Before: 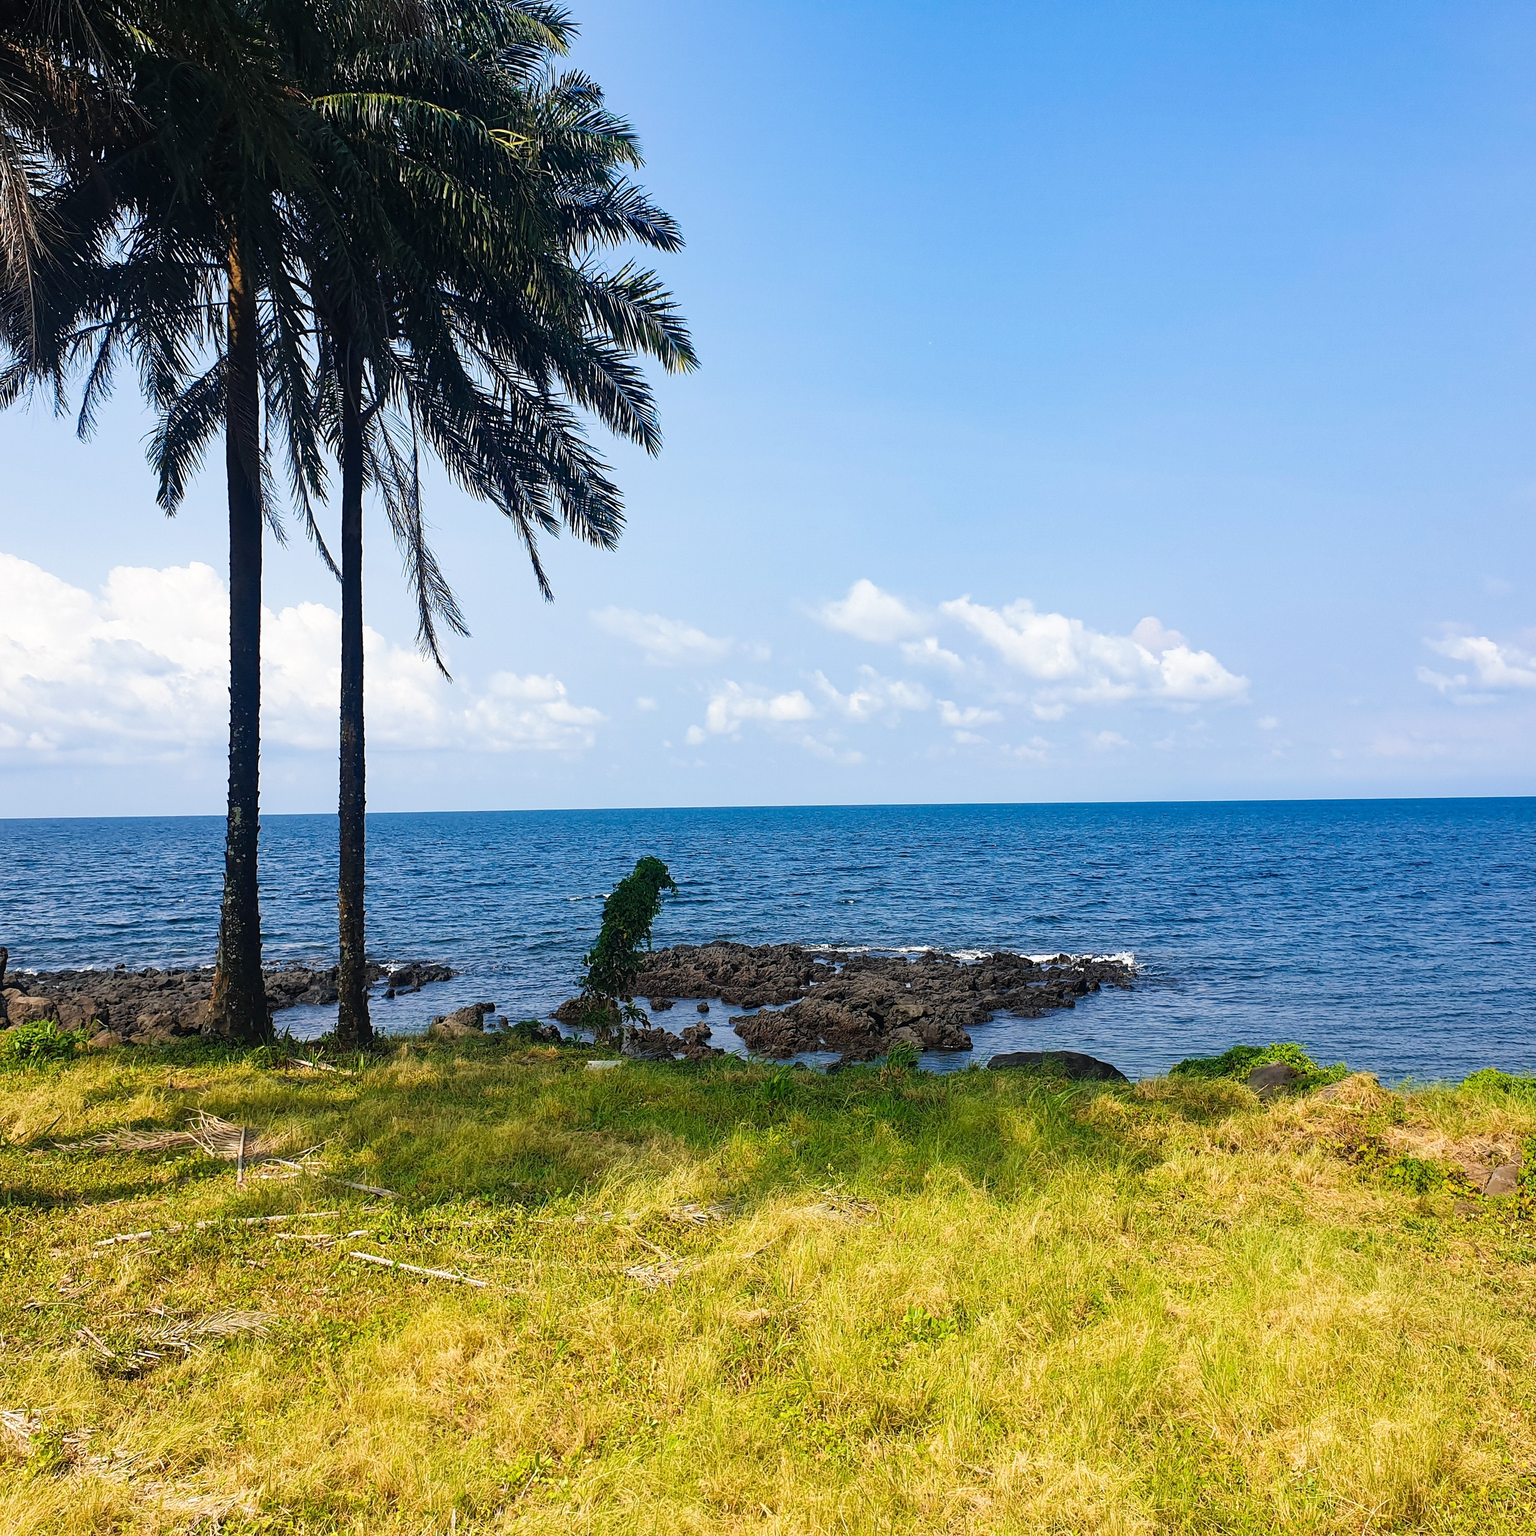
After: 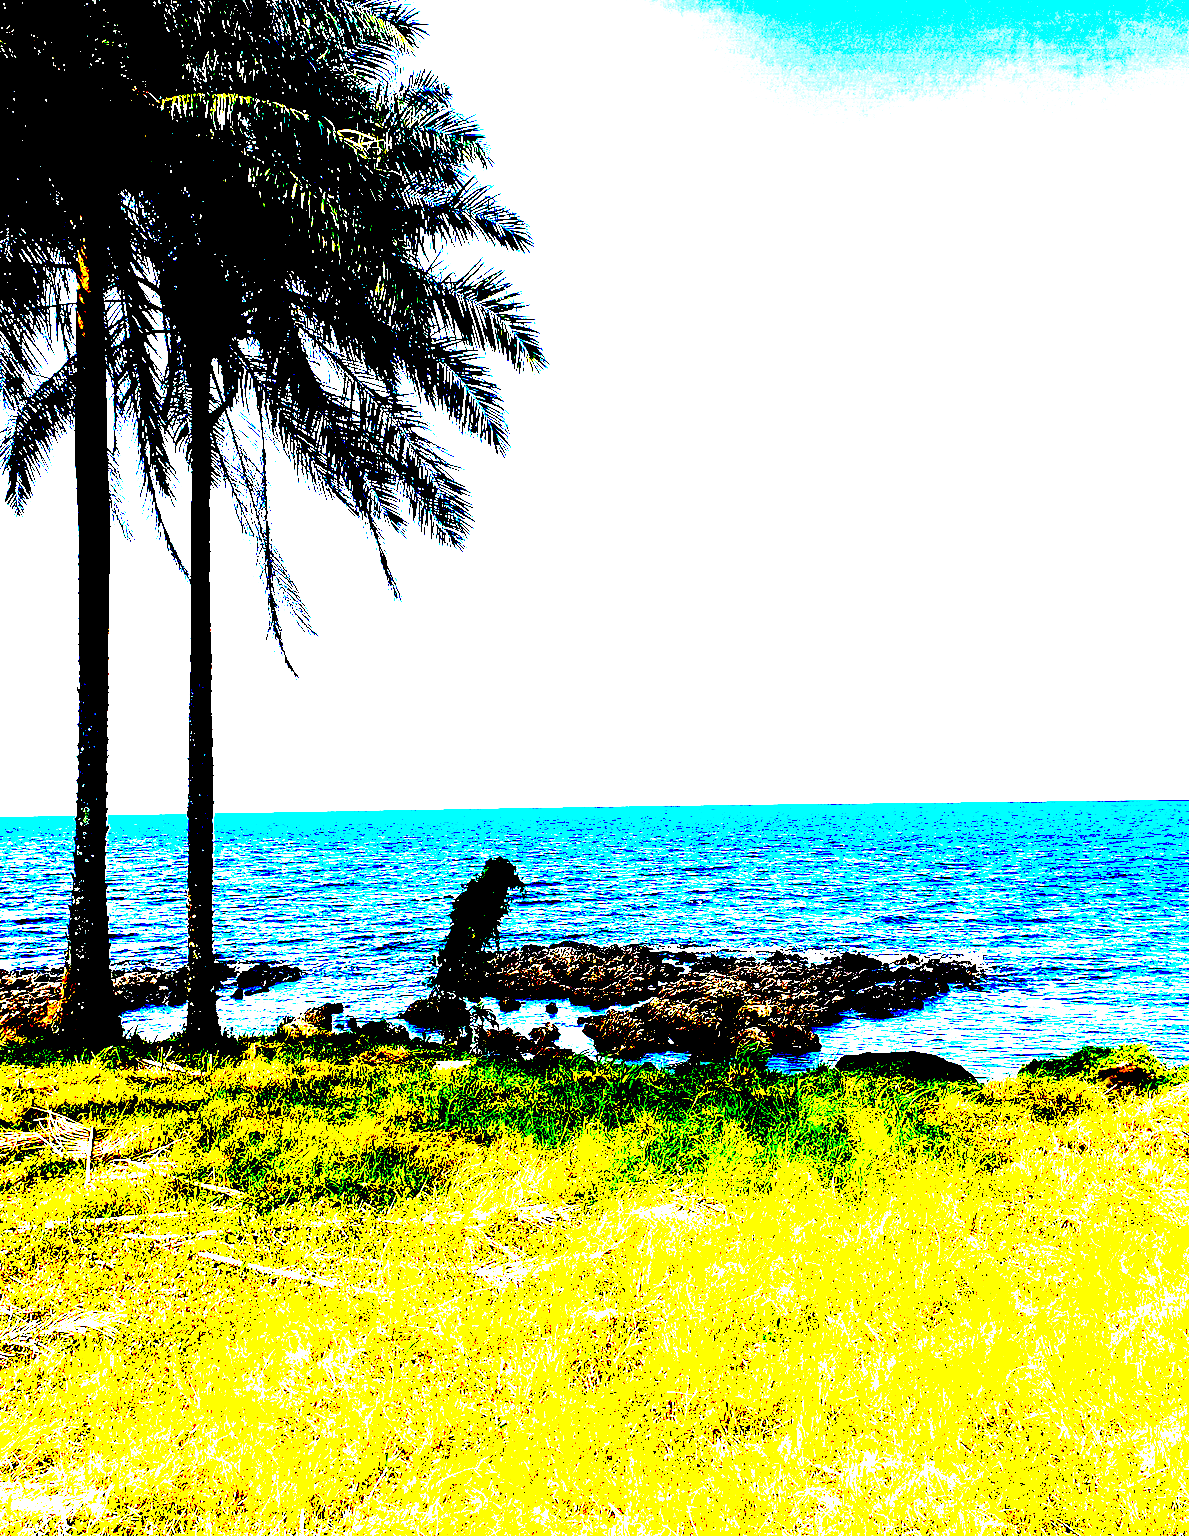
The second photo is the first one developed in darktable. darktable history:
crop: left 9.88%, right 12.664%
exposure: black level correction 0.1, exposure 3 EV, compensate highlight preservation false
local contrast: highlights 100%, shadows 100%, detail 120%, midtone range 0.2
